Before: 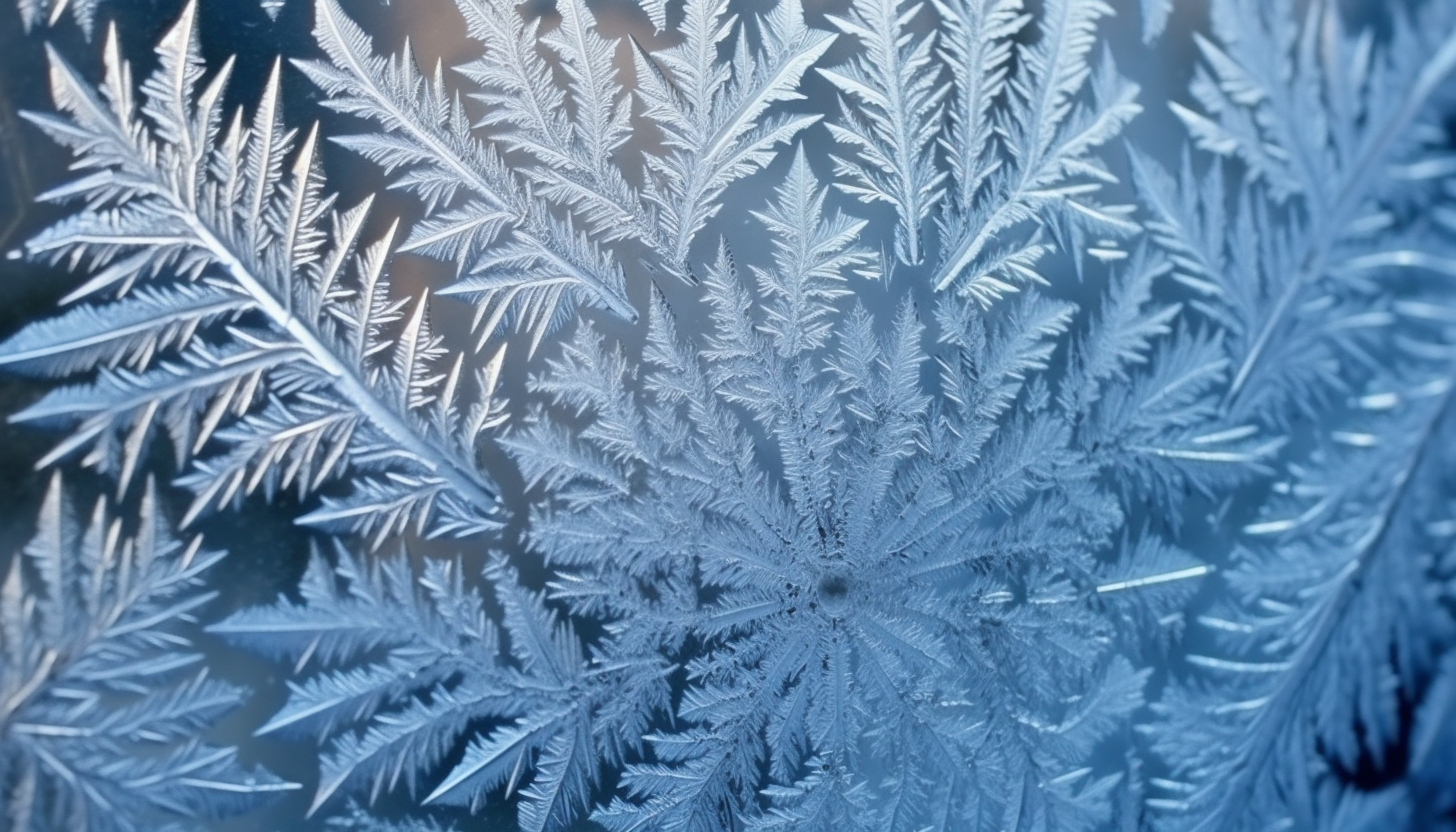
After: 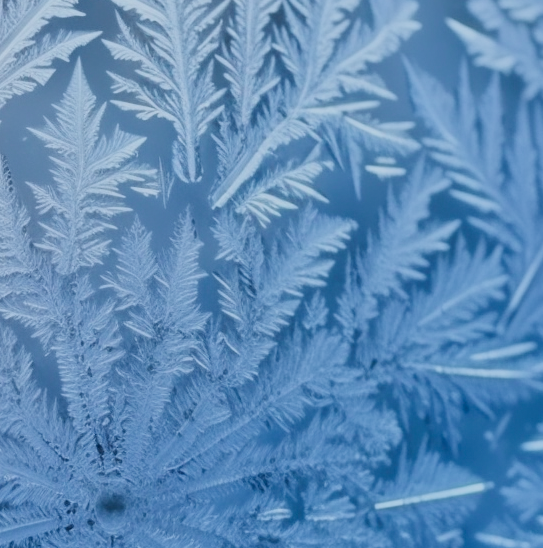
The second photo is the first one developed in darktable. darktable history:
color calibration: illuminant custom, x 0.368, y 0.373, temperature 4343.46 K
filmic rgb: black relative exposure -7.65 EV, white relative exposure 4.56 EV, hardness 3.61
exposure: black level correction 0.001, compensate highlight preservation false
tone equalizer: -7 EV 0.148 EV, -6 EV 0.621 EV, -5 EV 1.15 EV, -4 EV 1.33 EV, -3 EV 1.17 EV, -2 EV 0.6 EV, -1 EV 0.15 EV
crop and rotate: left 49.625%, top 10.086%, right 13.063%, bottom 23.936%
